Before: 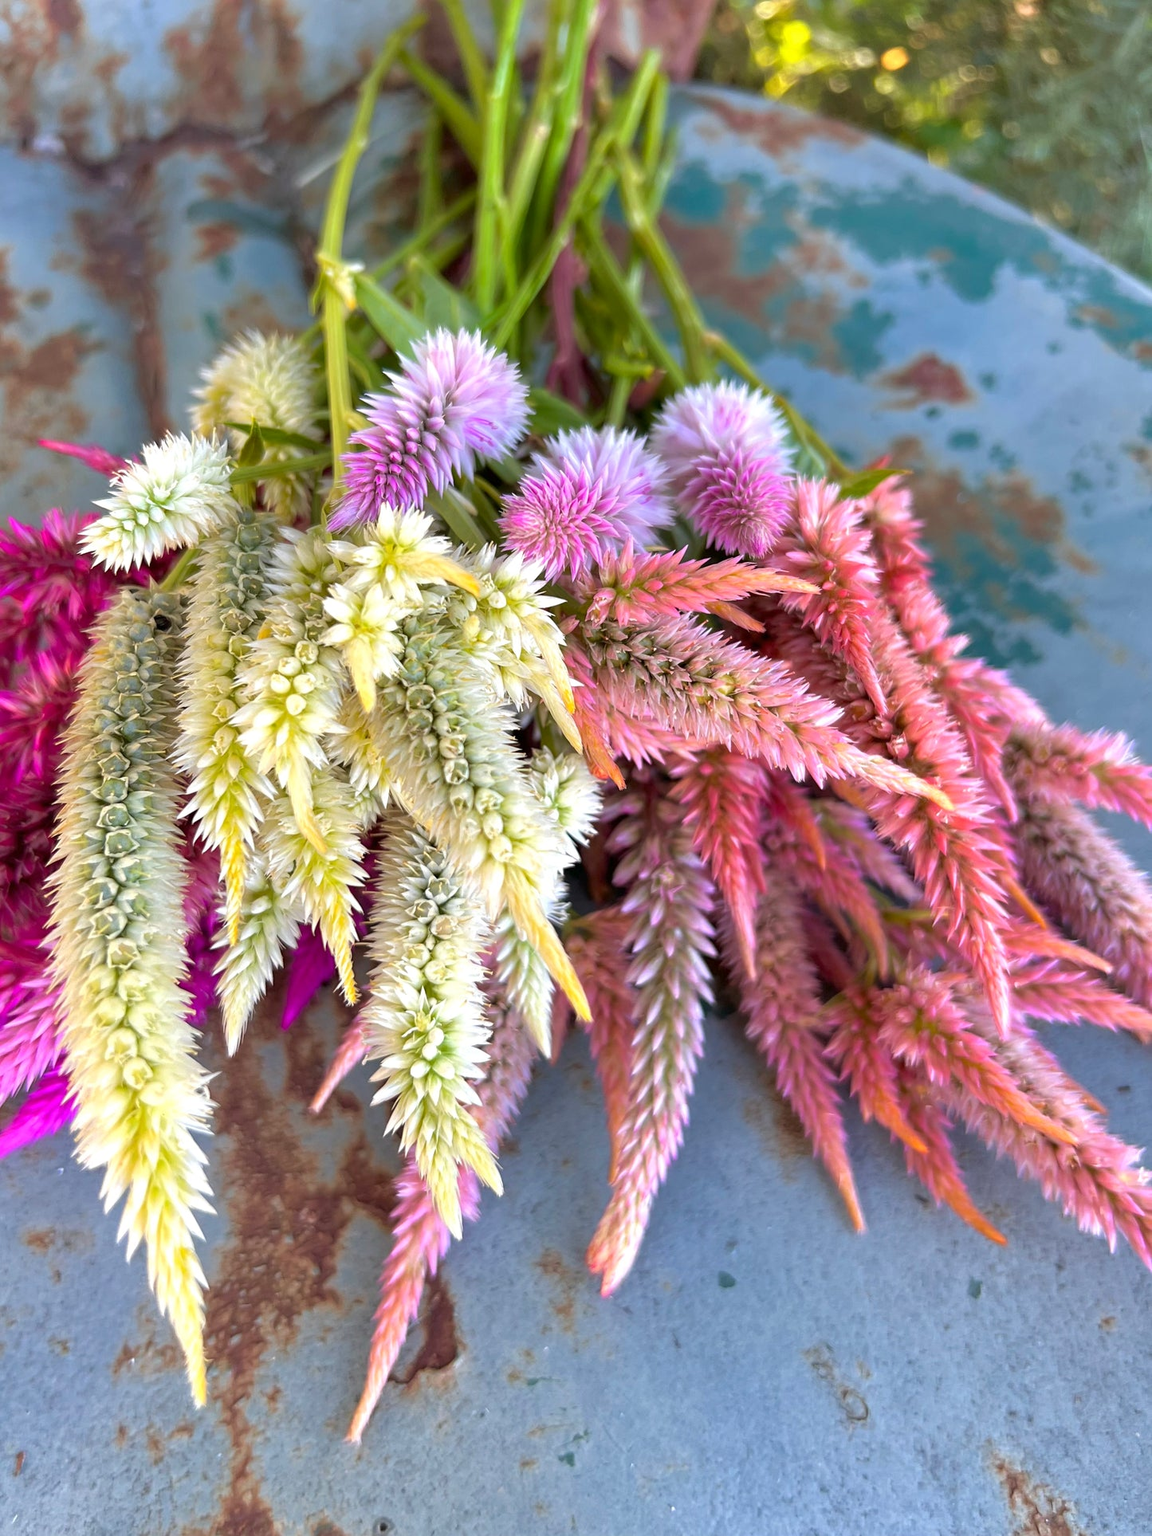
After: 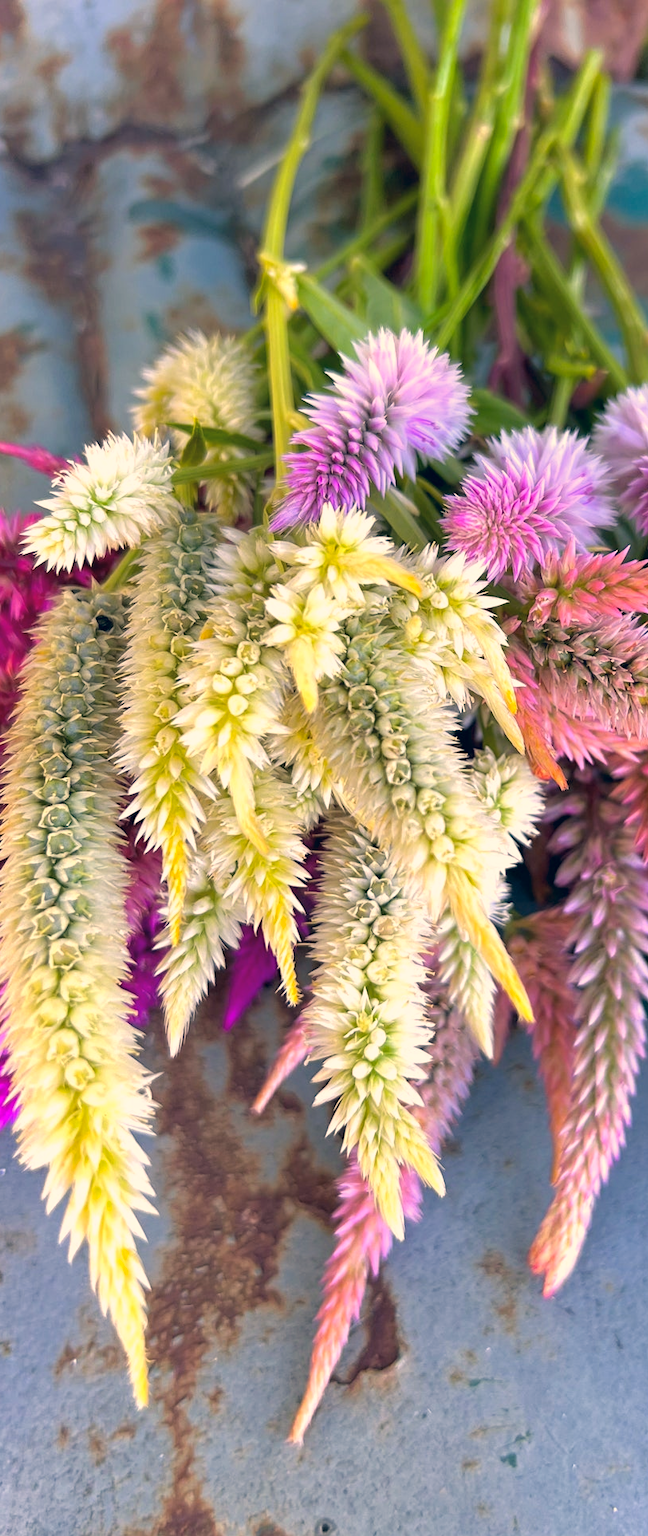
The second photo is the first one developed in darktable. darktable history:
crop: left 5.114%, right 38.589%
color correction: highlights a* 10.32, highlights b* 14.66, shadows a* -9.59, shadows b* -15.02
